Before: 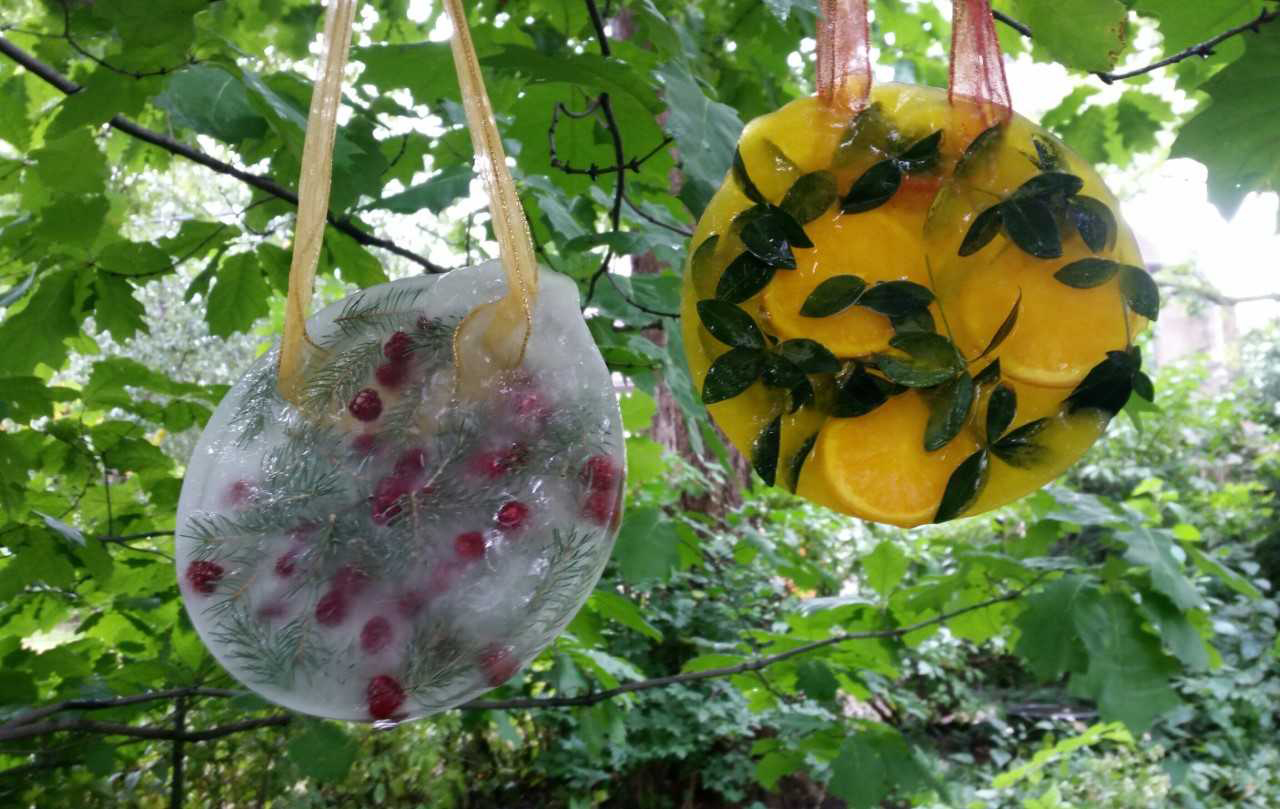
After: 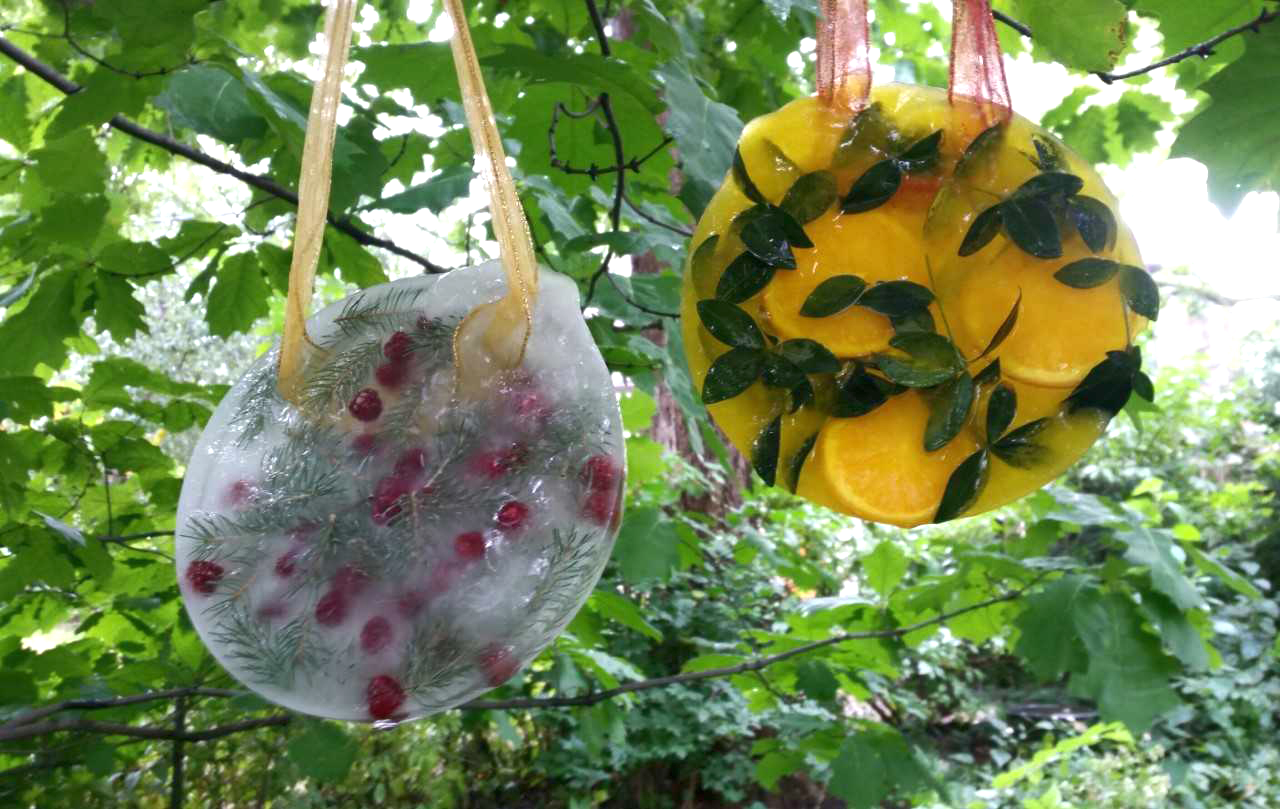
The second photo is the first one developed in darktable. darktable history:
exposure: black level correction 0, exposure 0.695 EV, compensate exposure bias true, compensate highlight preservation false
tone equalizer: -8 EV 0.274 EV, -7 EV 0.389 EV, -6 EV 0.411 EV, -5 EV 0.238 EV, -3 EV -0.249 EV, -2 EV -0.424 EV, -1 EV -0.423 EV, +0 EV -0.241 EV
